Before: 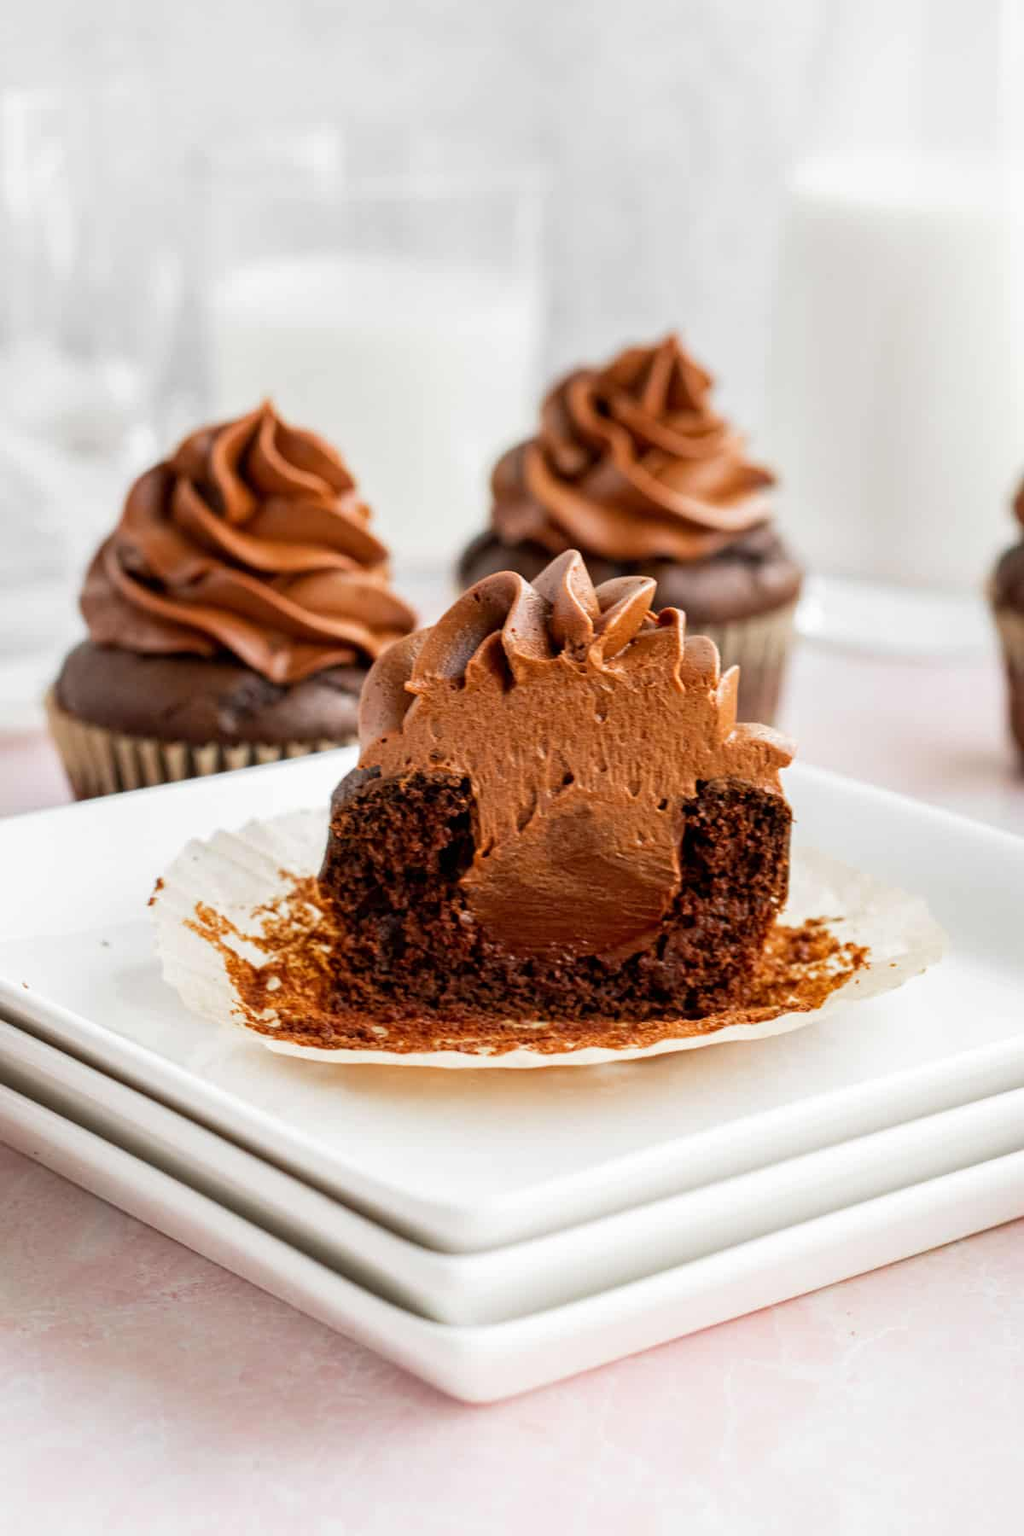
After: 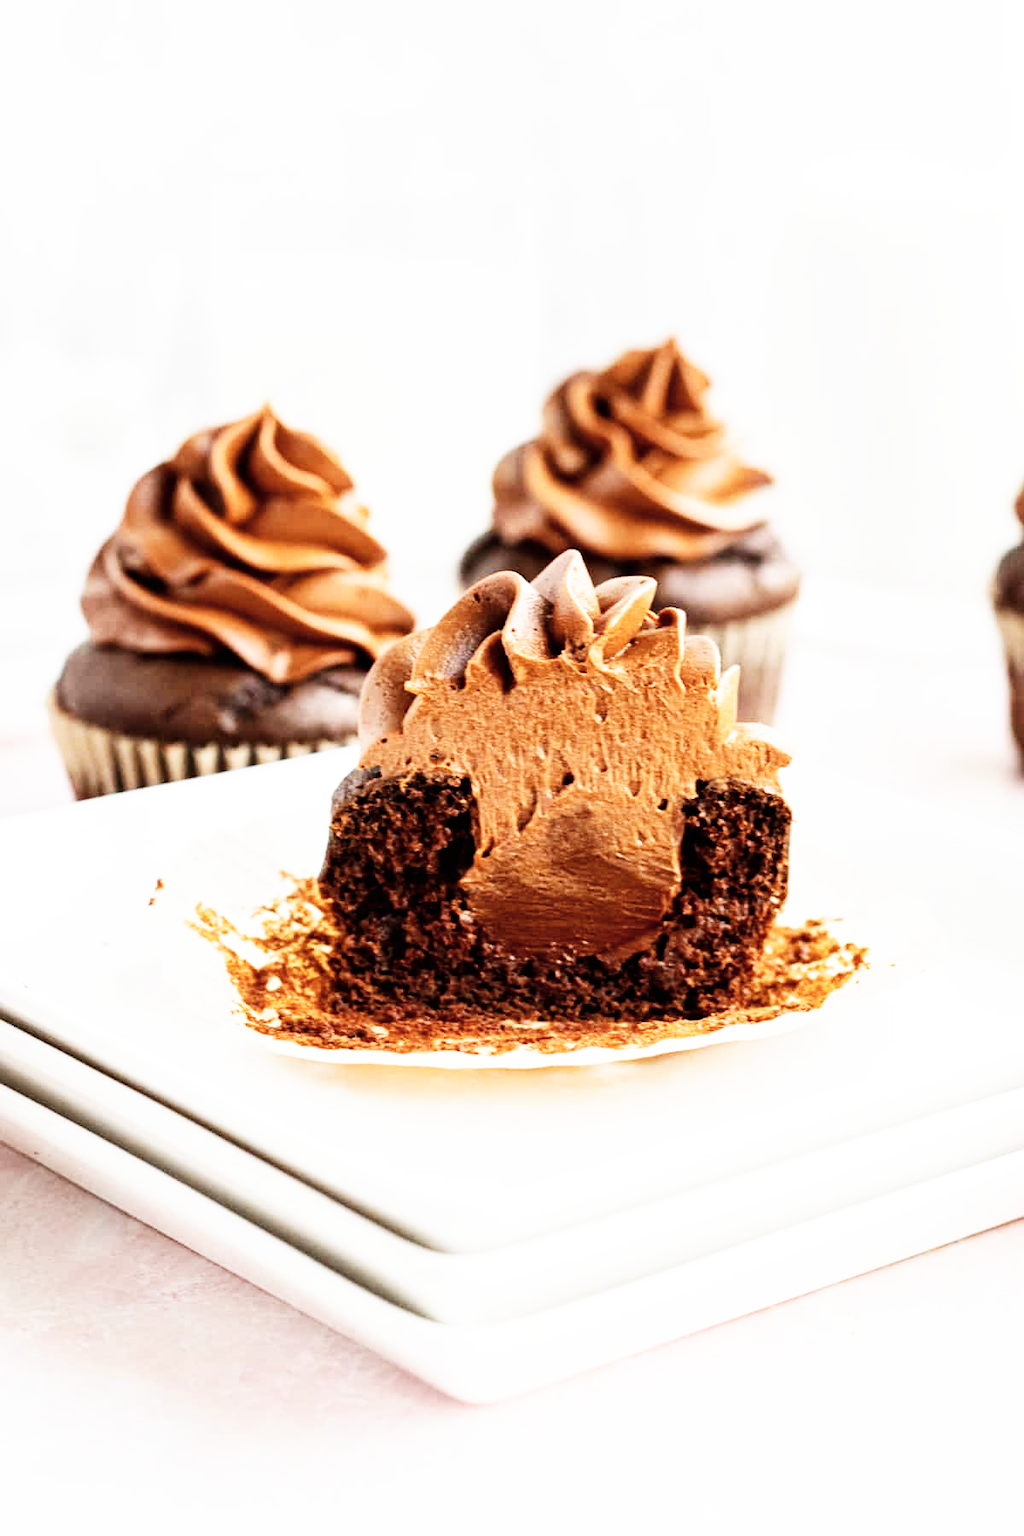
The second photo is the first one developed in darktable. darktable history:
base curve: curves: ch0 [(0, 0) (0.007, 0.004) (0.027, 0.03) (0.046, 0.07) (0.207, 0.54) (0.442, 0.872) (0.673, 0.972) (1, 1)], preserve colors none
contrast brightness saturation: contrast 0.104, saturation -0.291
